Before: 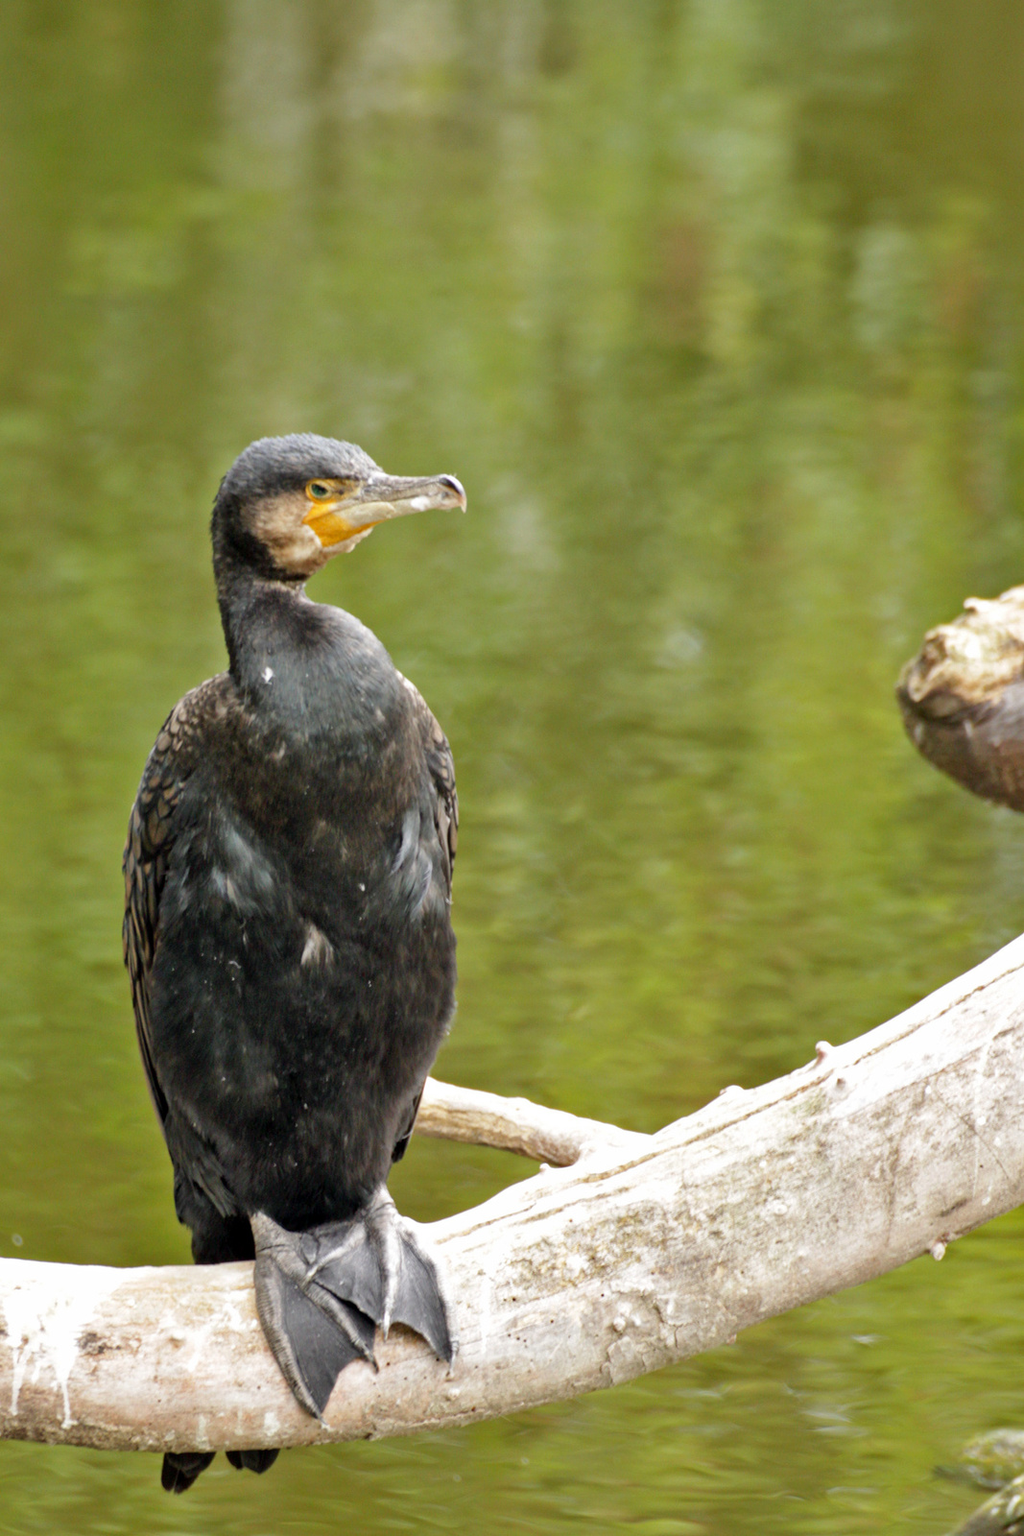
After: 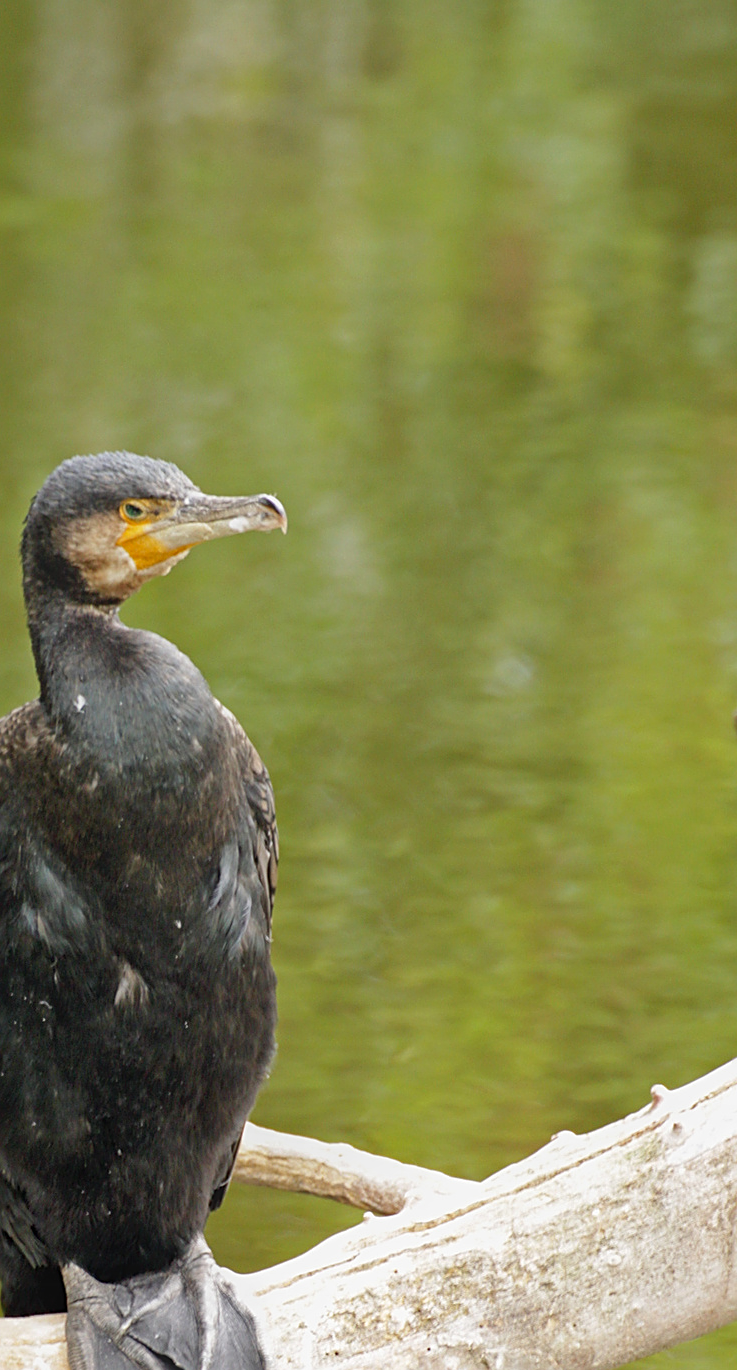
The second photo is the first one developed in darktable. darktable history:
crop: left 18.687%, right 12.147%, bottom 14.365%
sharpen: on, module defaults
contrast equalizer: y [[0.439, 0.44, 0.442, 0.457, 0.493, 0.498], [0.5 ×6], [0.5 ×6], [0 ×6], [0 ×6]]
